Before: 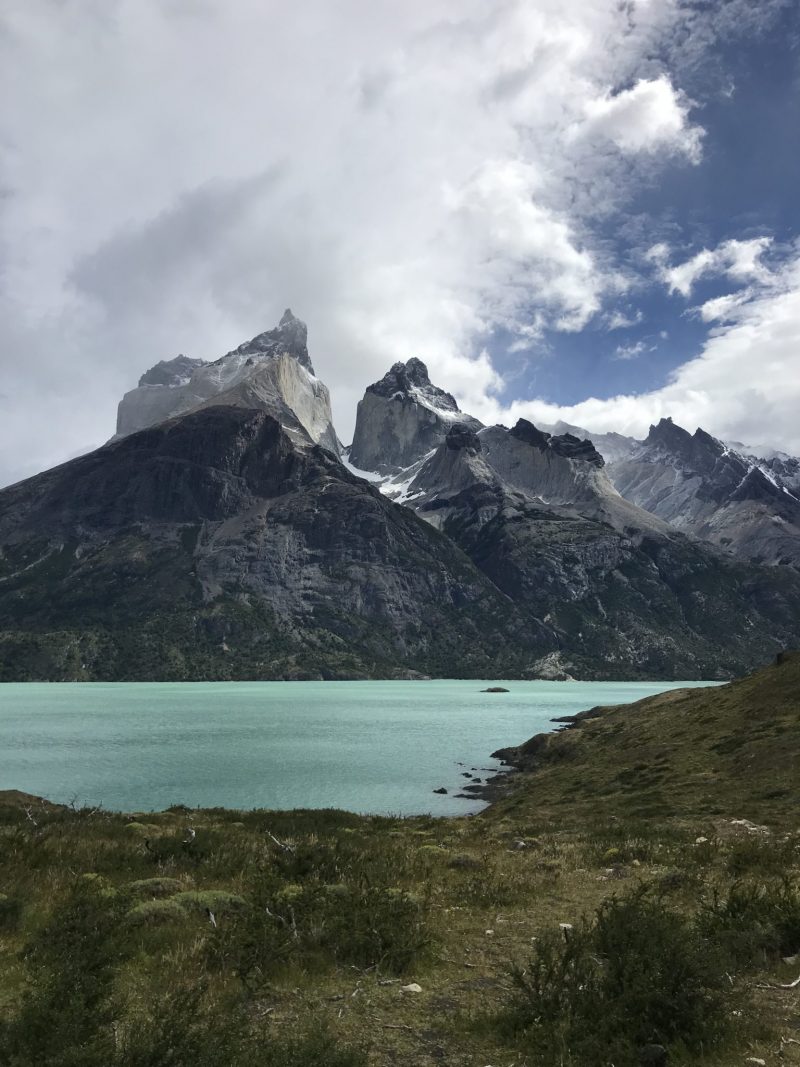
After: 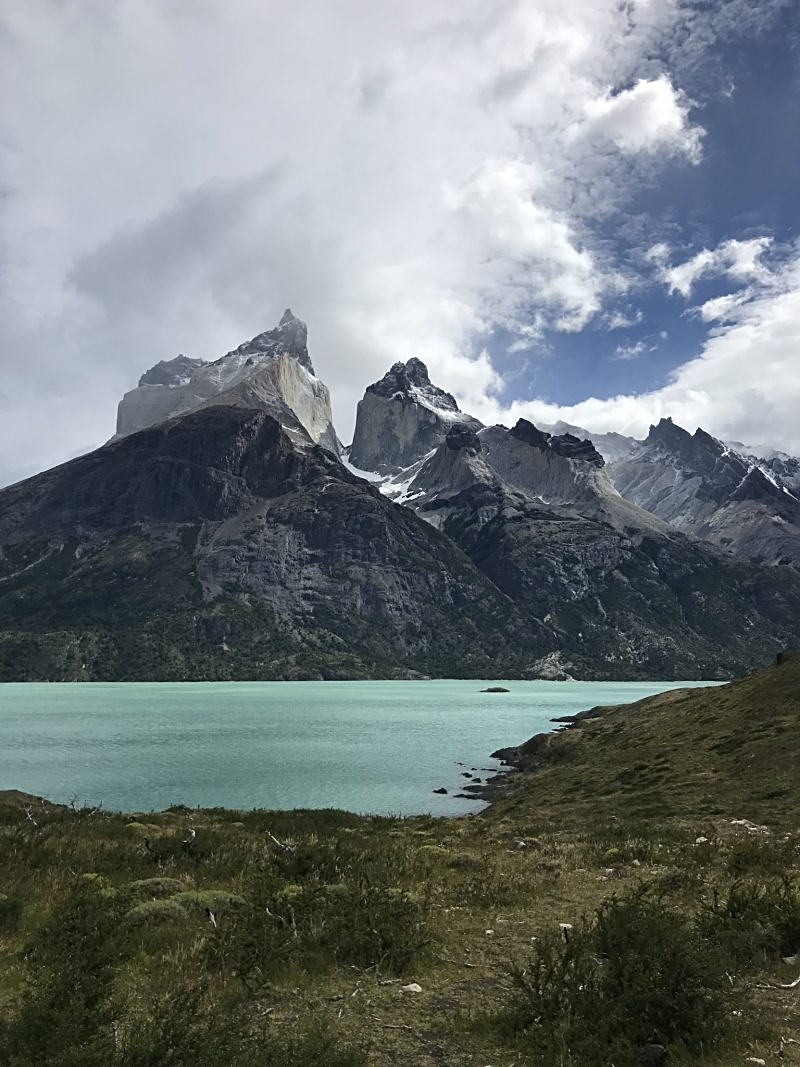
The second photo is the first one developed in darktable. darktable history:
sharpen: on, module defaults
color calibration: illuminant same as pipeline (D50), x 0.346, y 0.359, temperature 5002.42 K
